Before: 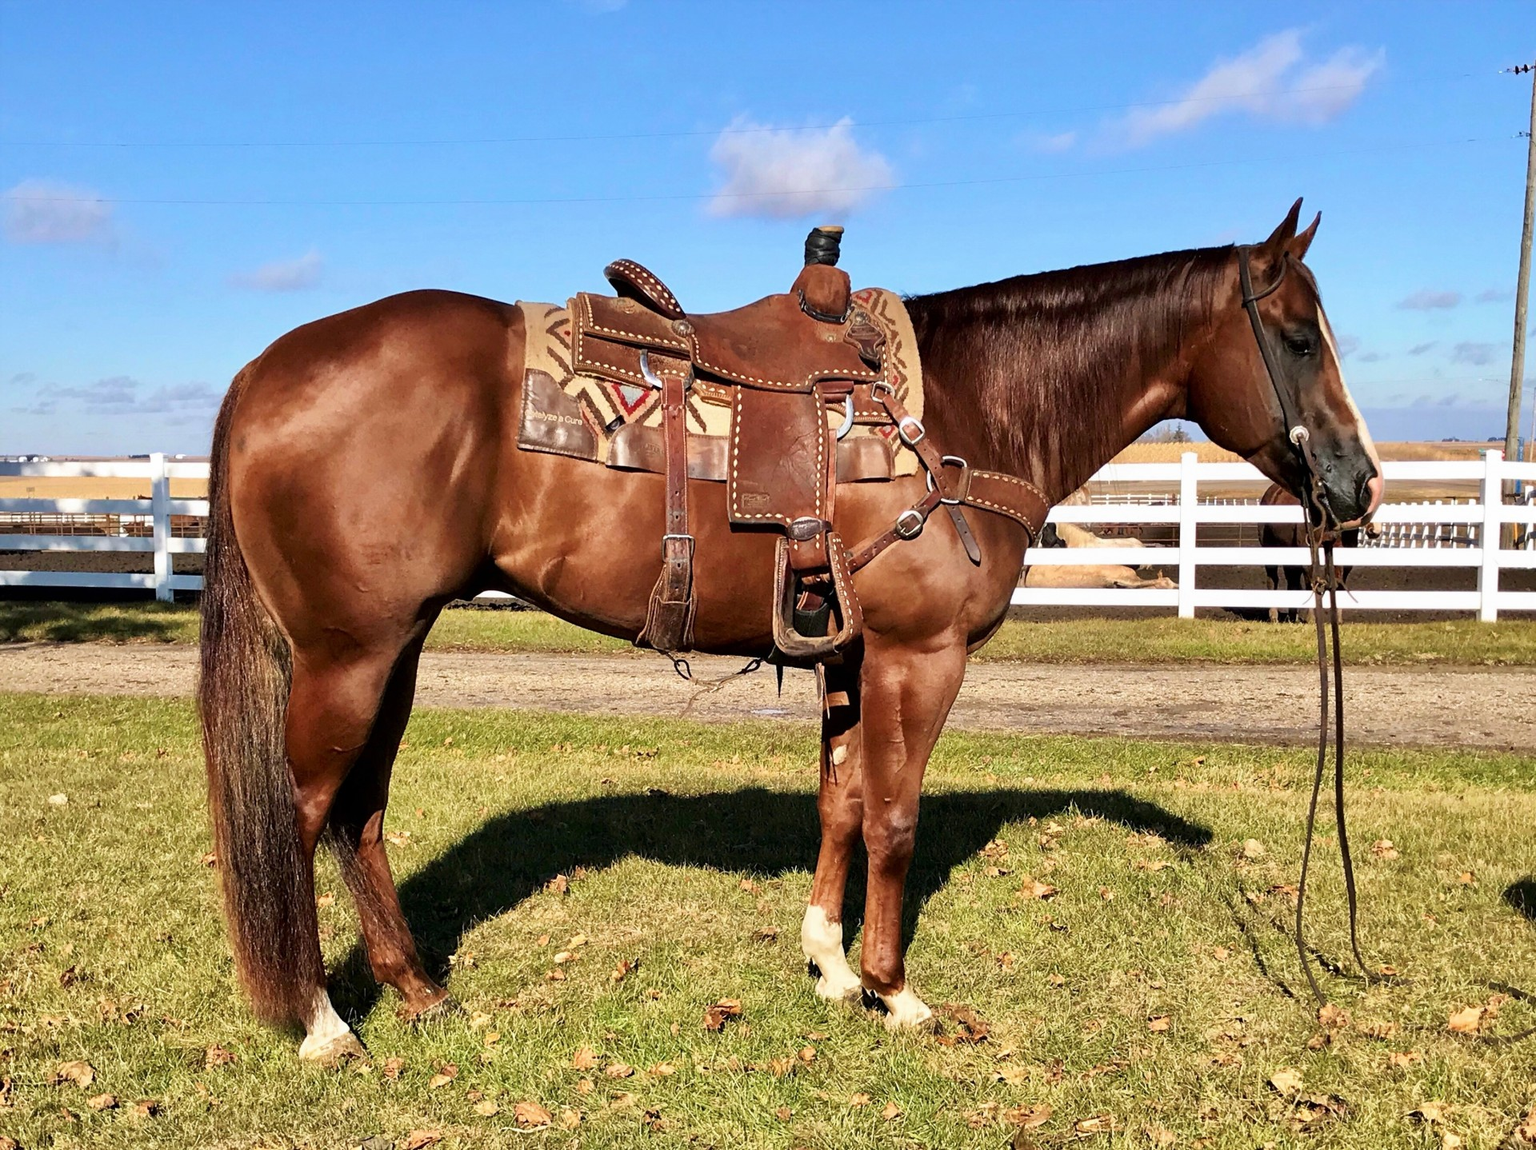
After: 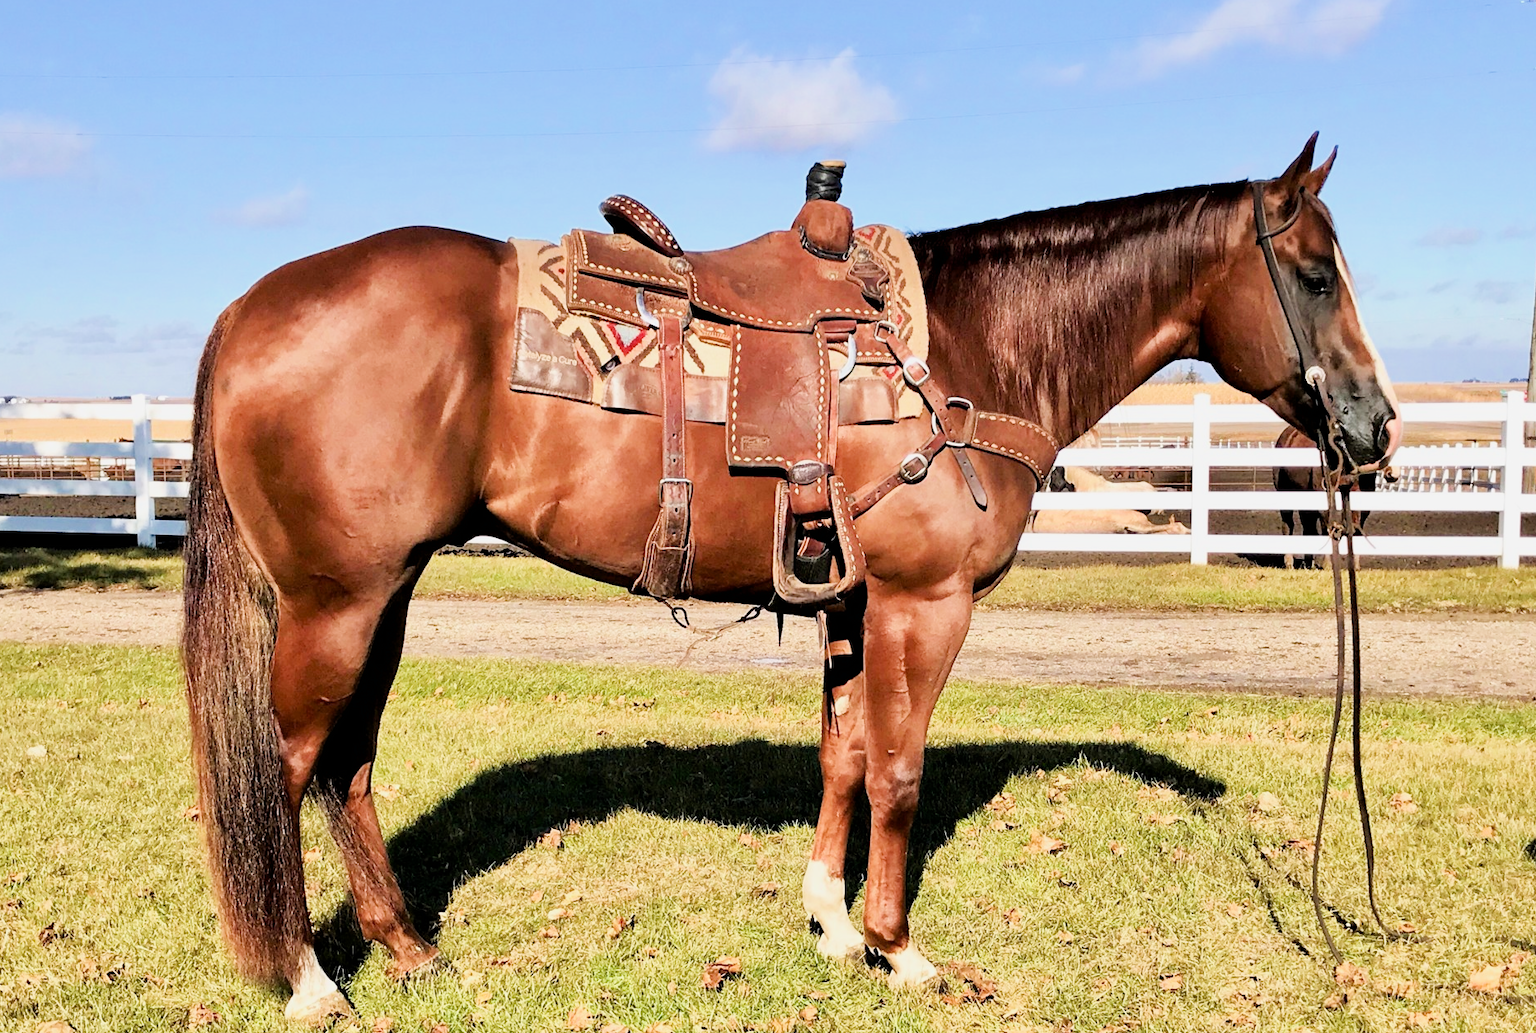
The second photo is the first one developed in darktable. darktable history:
filmic rgb: black relative exposure -7.65 EV, white relative exposure 4.56 EV, hardness 3.61, contrast 1.05
crop: left 1.507%, top 6.147%, right 1.379%, bottom 6.637%
exposure: black level correction 0.001, exposure 1.05 EV, compensate exposure bias true, compensate highlight preservation false
